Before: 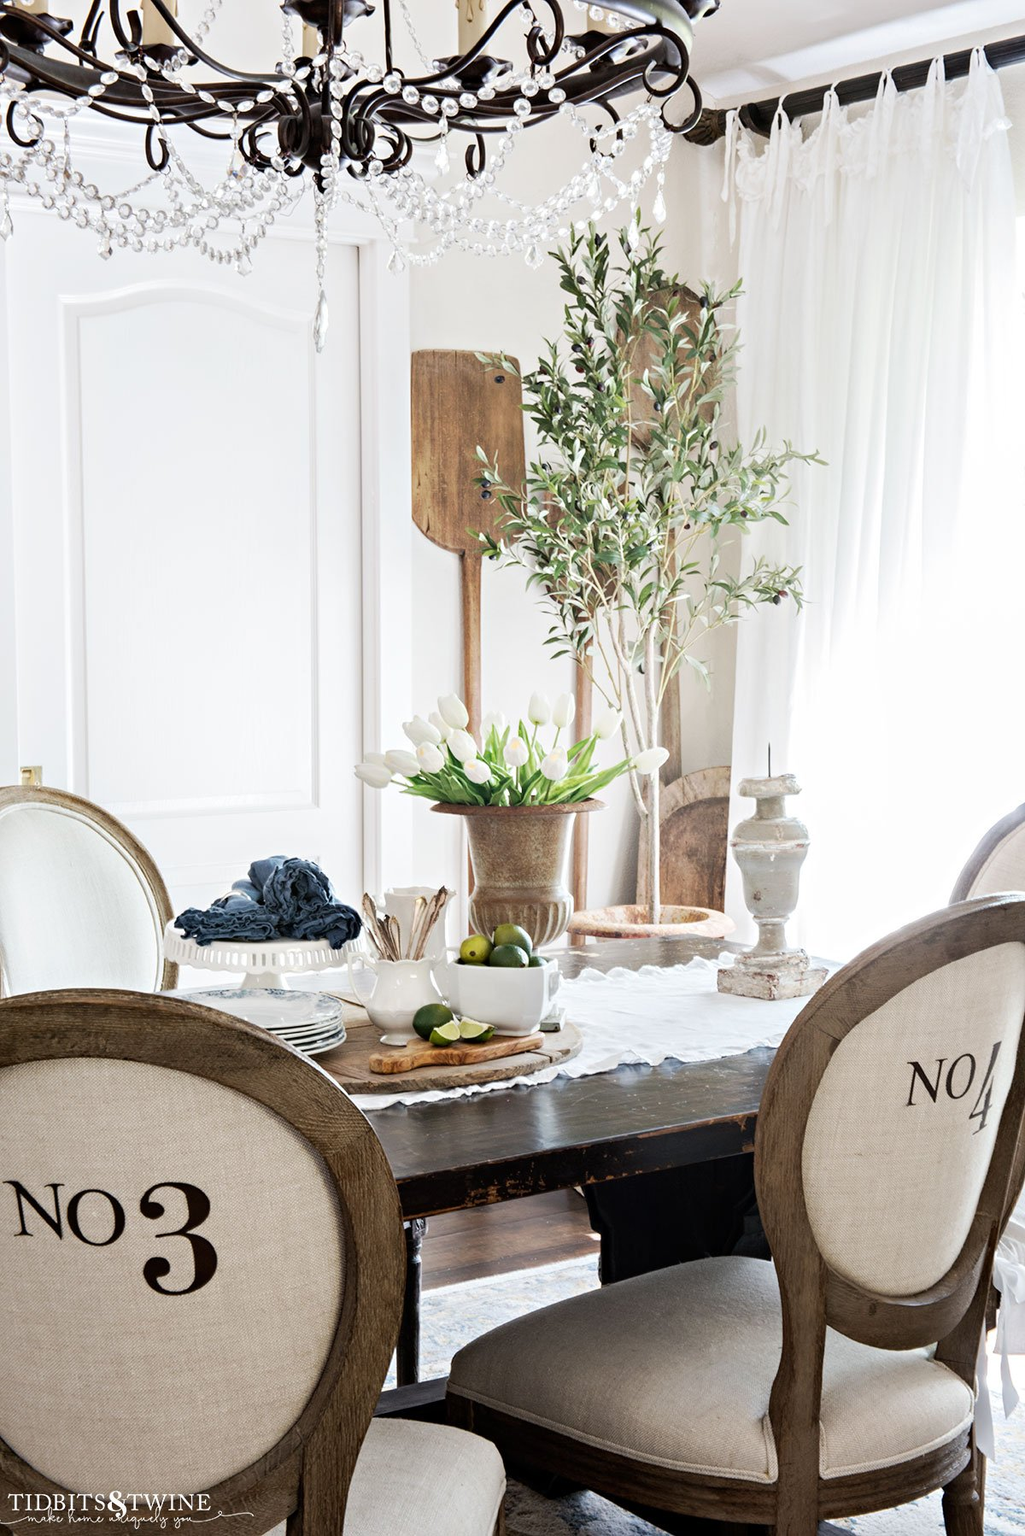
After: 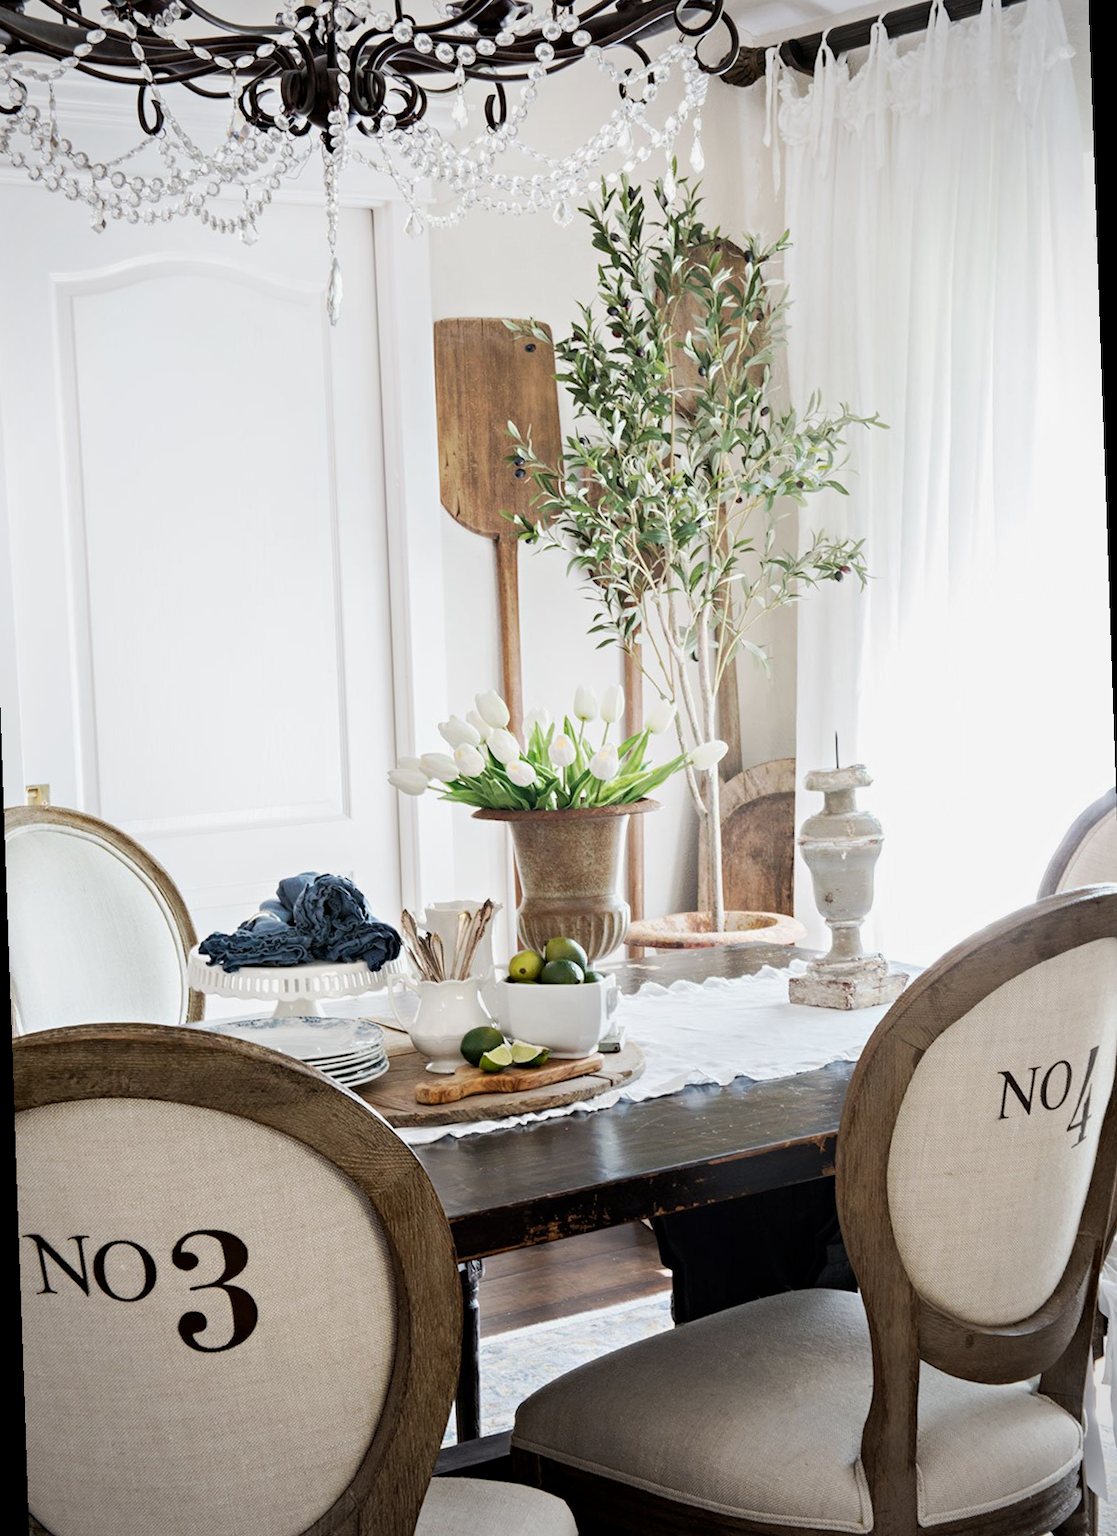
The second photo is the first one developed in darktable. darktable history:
rotate and perspective: rotation -2°, crop left 0.022, crop right 0.978, crop top 0.049, crop bottom 0.951
vignetting: fall-off radius 63.6%
exposure: black level correction 0.001, exposure -0.125 EV, compensate exposure bias true, compensate highlight preservation false
